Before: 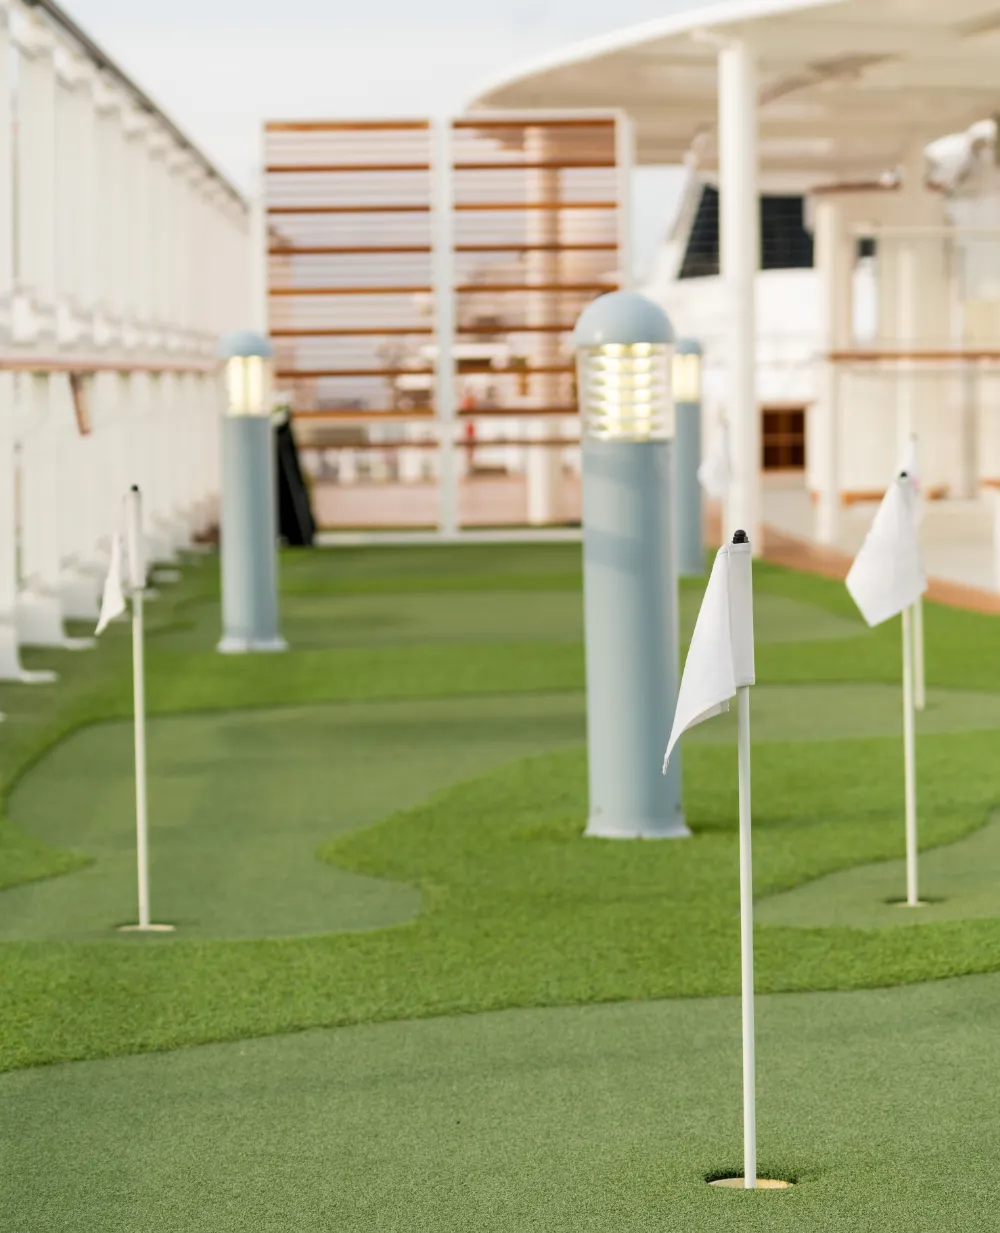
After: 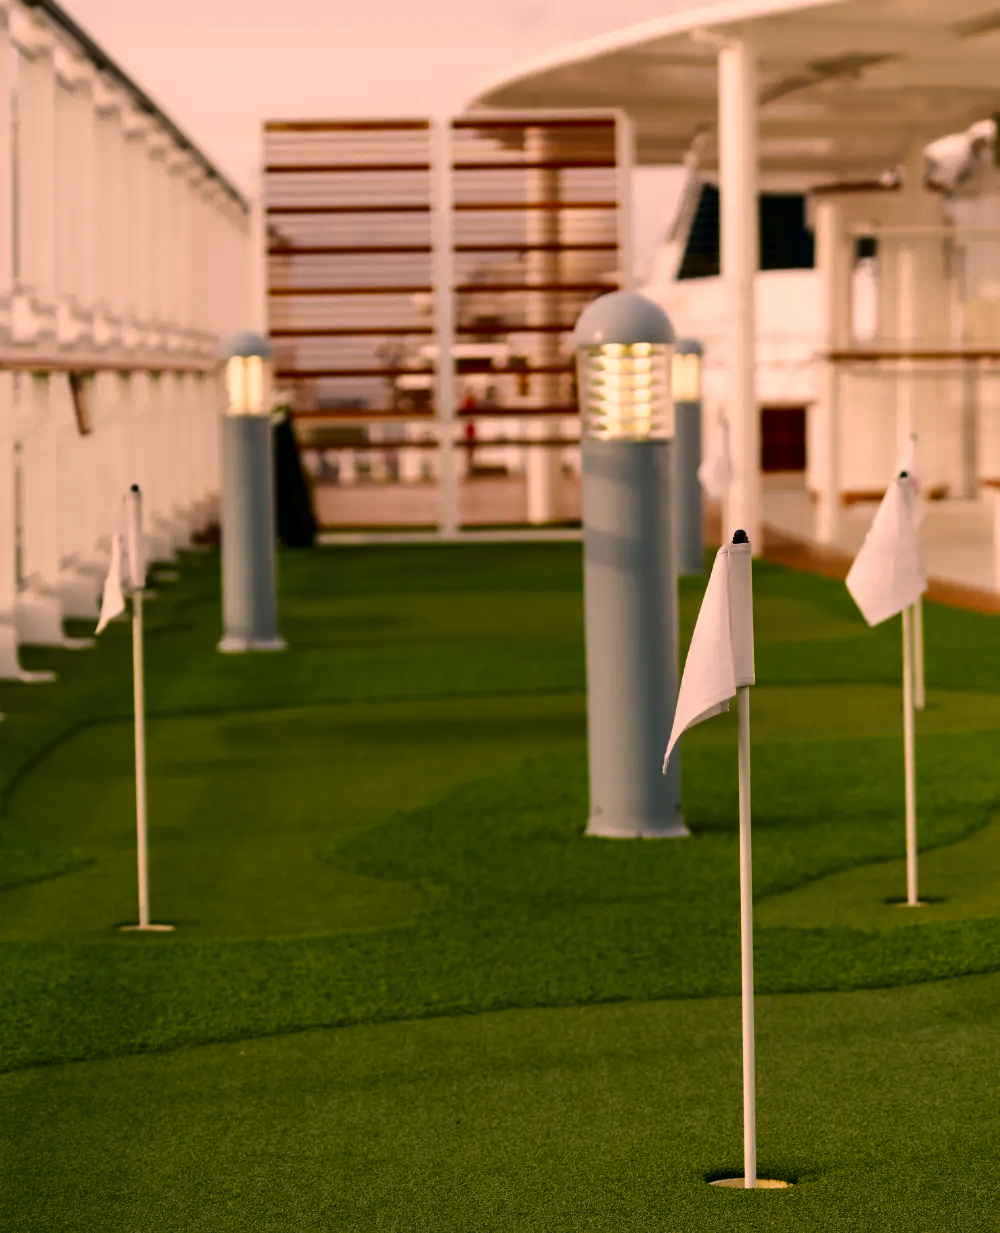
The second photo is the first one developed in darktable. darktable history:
contrast brightness saturation: contrast 0.087, brightness -0.606, saturation 0.173
color correction: highlights a* 21.41, highlights b* 19.44
